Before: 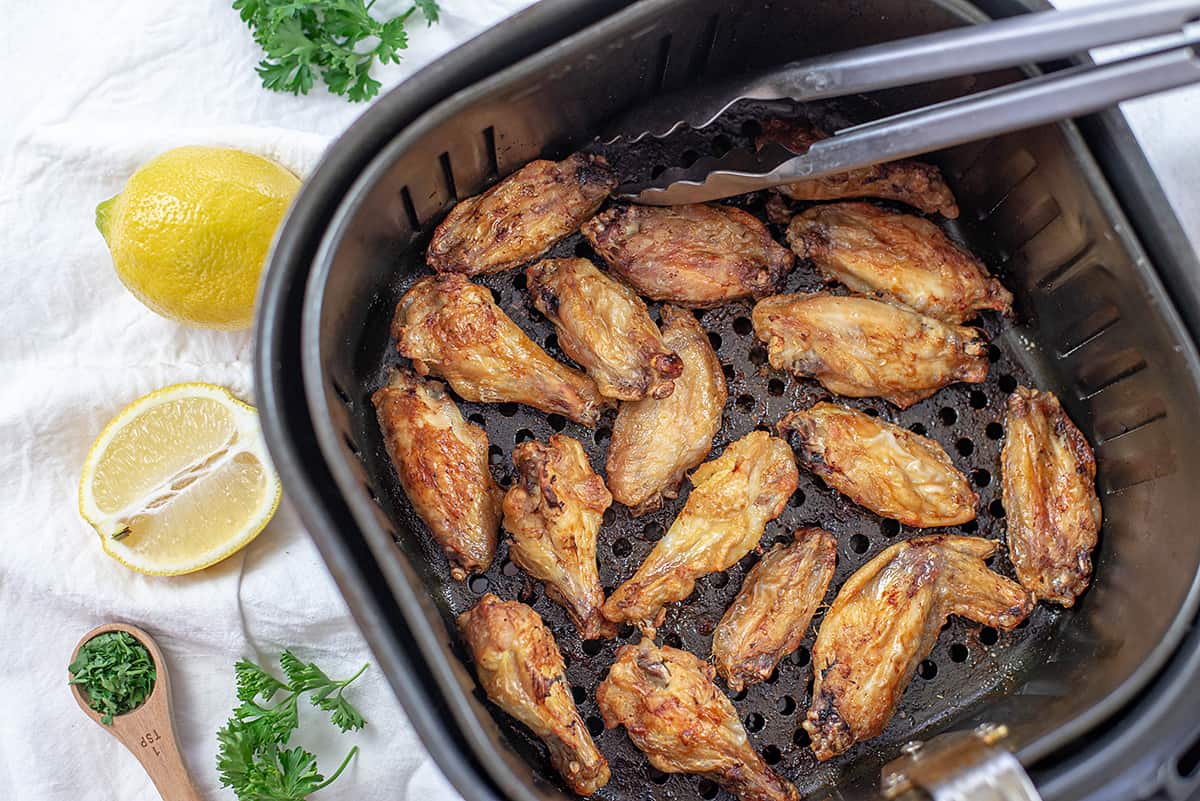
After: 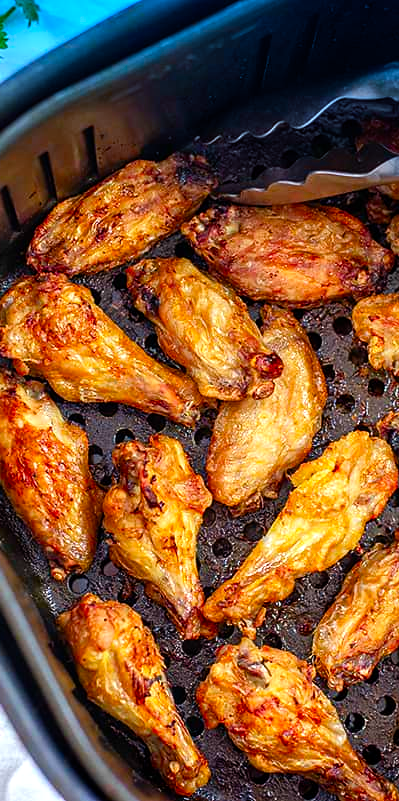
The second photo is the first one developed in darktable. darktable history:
contrast brightness saturation: saturation 0.5
crop: left 33.36%, right 33.36%
color balance rgb: shadows lift › luminance -20%, power › hue 72.24°, highlights gain › luminance 15%, global offset › hue 171.6°, perceptual saturation grading › global saturation 14.09%, perceptual saturation grading › highlights -25%, perceptual saturation grading › shadows 25%, global vibrance 25%, contrast 10%
graduated density: density 2.02 EV, hardness 44%, rotation 0.374°, offset 8.21, hue 208.8°, saturation 97%
